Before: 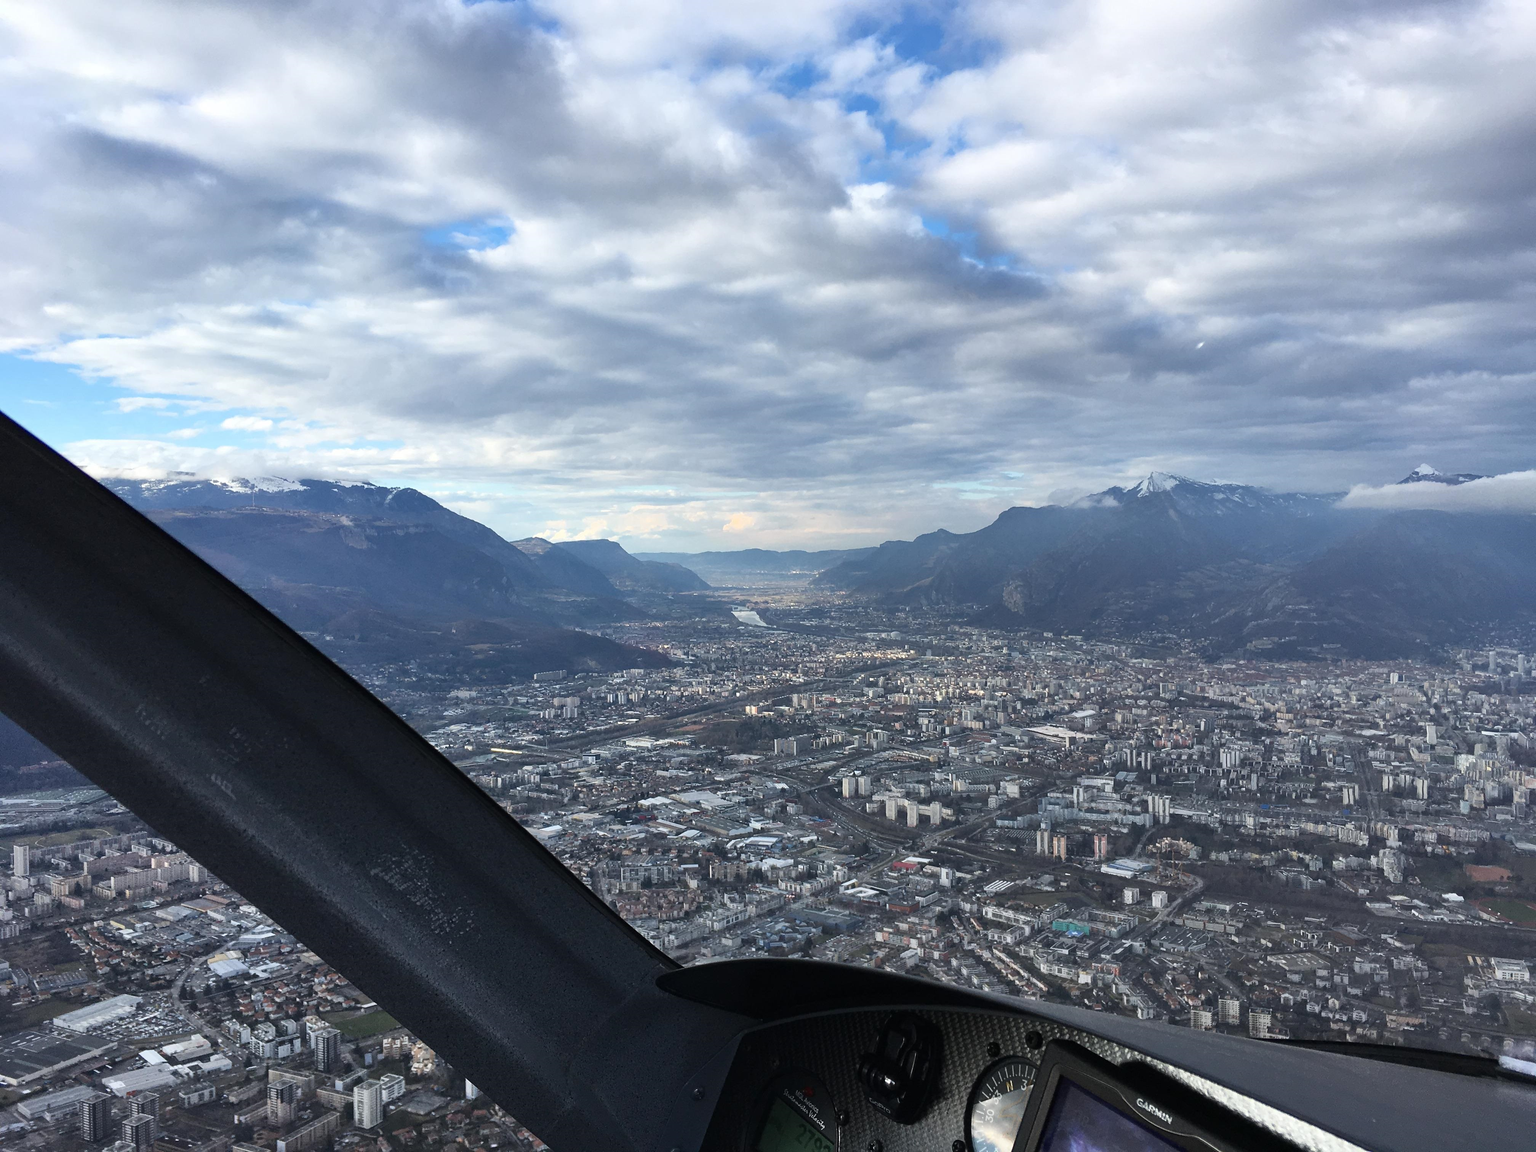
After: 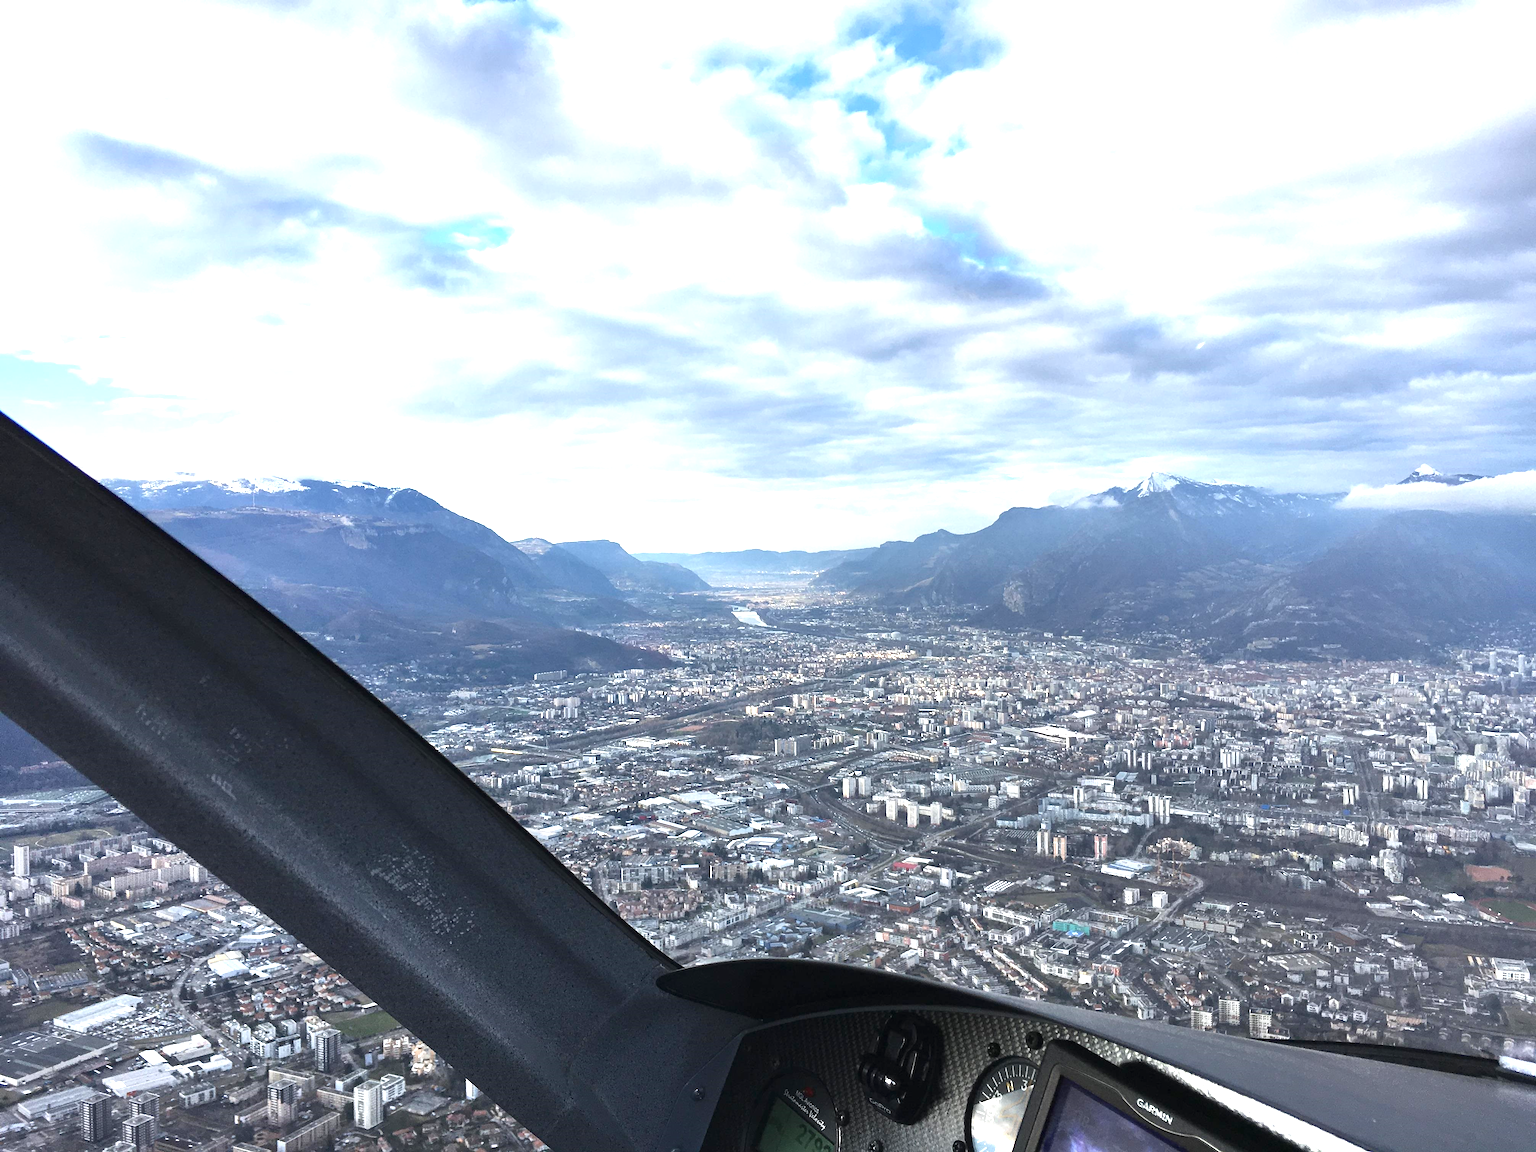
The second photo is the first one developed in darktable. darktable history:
exposure: exposure 1.137 EV, compensate highlight preservation false
